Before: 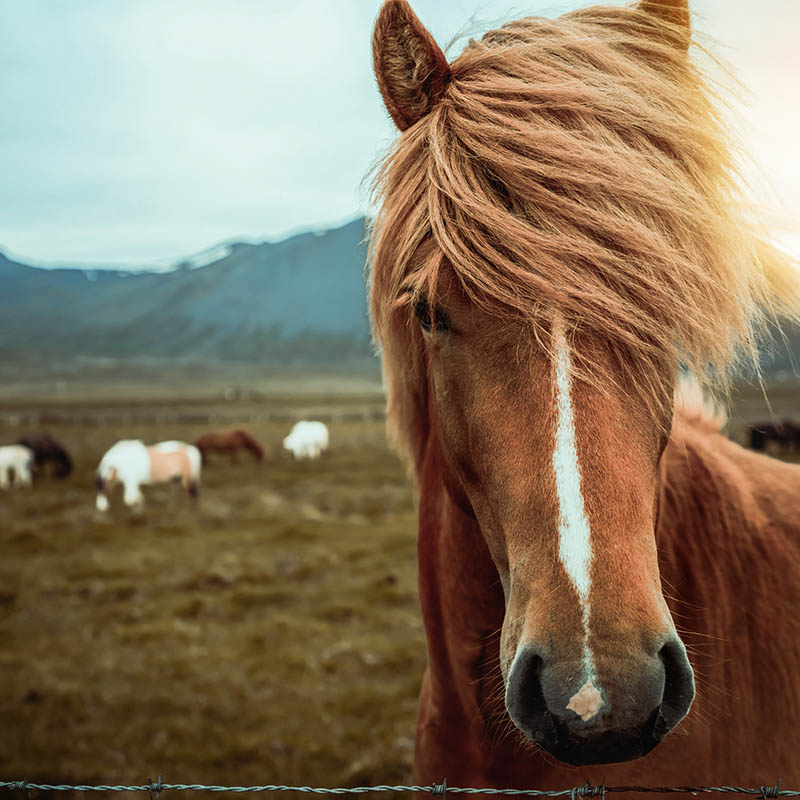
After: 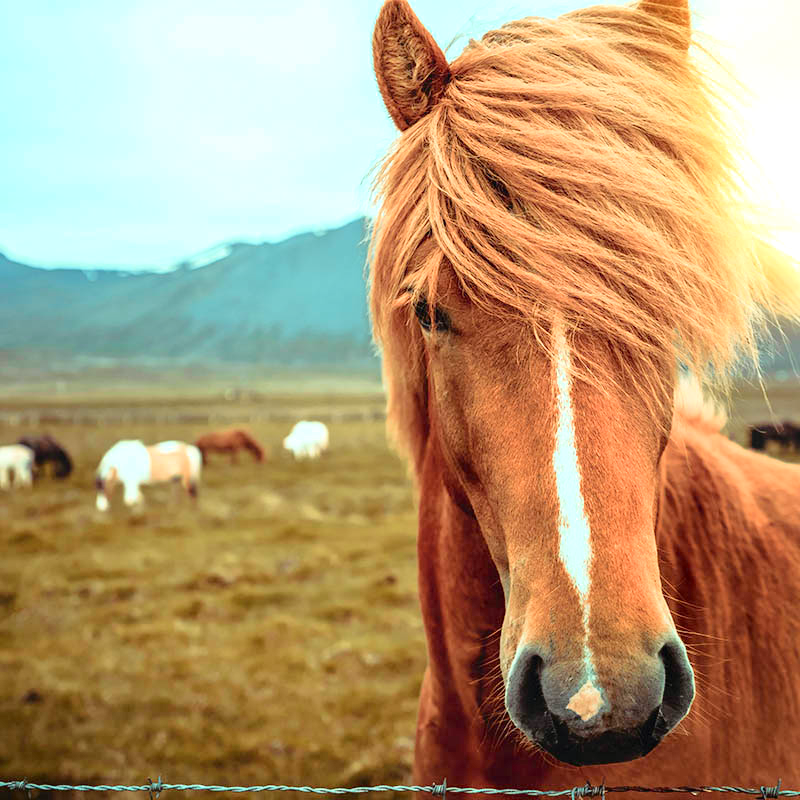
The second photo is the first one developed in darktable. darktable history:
exposure: black level correction 0, exposure 1 EV, compensate exposure bias true, compensate highlight preservation false
tone curve: curves: ch0 [(0, 0) (0.051, 0.047) (0.102, 0.099) (0.228, 0.275) (0.432, 0.535) (0.695, 0.778) (0.908, 0.946) (1, 1)]; ch1 [(0, 0) (0.339, 0.298) (0.402, 0.363) (0.453, 0.421) (0.483, 0.469) (0.494, 0.493) (0.504, 0.501) (0.527, 0.538) (0.563, 0.595) (0.597, 0.632) (1, 1)]; ch2 [(0, 0) (0.48, 0.48) (0.504, 0.5) (0.539, 0.554) (0.59, 0.63) (0.642, 0.684) (0.824, 0.815) (1, 1)], color space Lab, independent channels, preserve colors none
tone equalizer: -8 EV -0.002 EV, -7 EV 0.004 EV, -6 EV -0.046 EV, -5 EV 0.013 EV, -4 EV -0.013 EV, -3 EV 0.033 EV, -2 EV -0.054 EV, -1 EV -0.306 EV, +0 EV -0.566 EV
